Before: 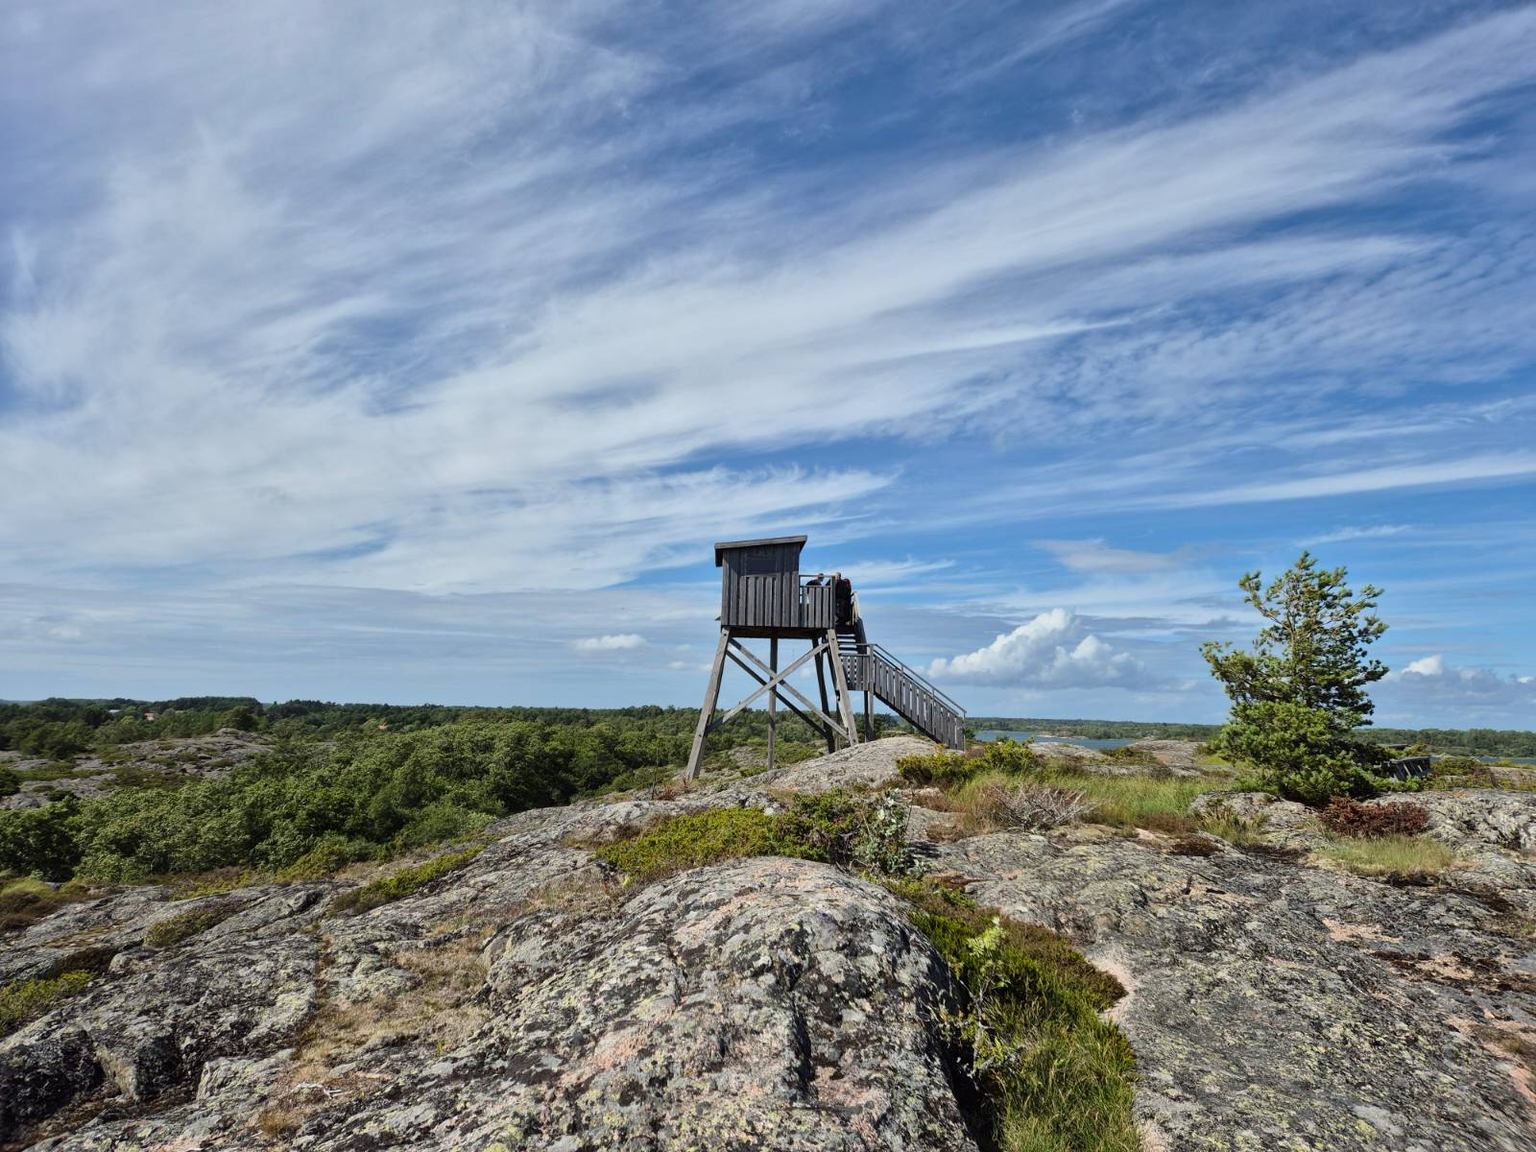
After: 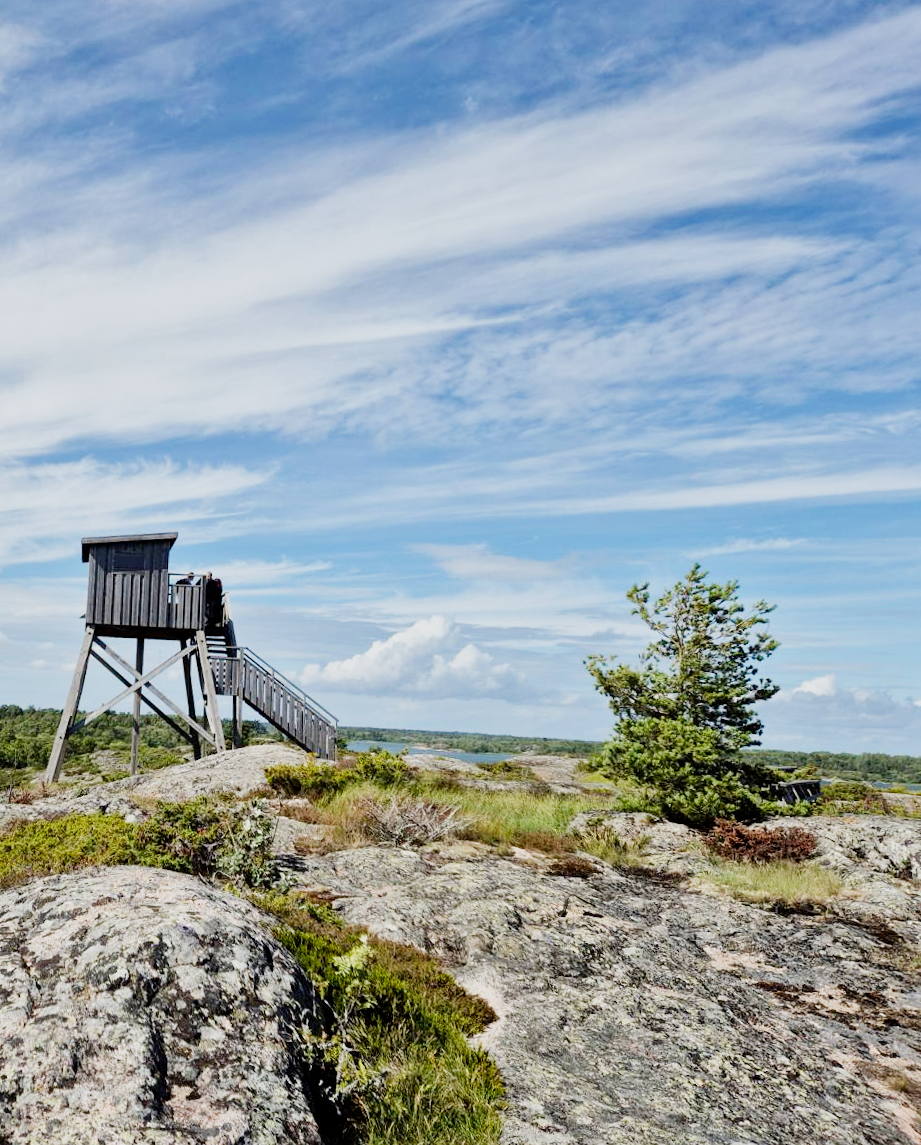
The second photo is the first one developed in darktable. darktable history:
rotate and perspective: rotation 1.57°, crop left 0.018, crop right 0.982, crop top 0.039, crop bottom 0.961
exposure: black level correction 0, exposure 1.4 EV, compensate highlight preservation false
crop: left 41.402%
filmic rgb: middle gray luminance 29%, black relative exposure -10.3 EV, white relative exposure 5.5 EV, threshold 6 EV, target black luminance 0%, hardness 3.95, latitude 2.04%, contrast 1.132, highlights saturation mix 5%, shadows ↔ highlights balance 15.11%, preserve chrominance no, color science v3 (2019), use custom middle-gray values true, iterations of high-quality reconstruction 0, enable highlight reconstruction true
